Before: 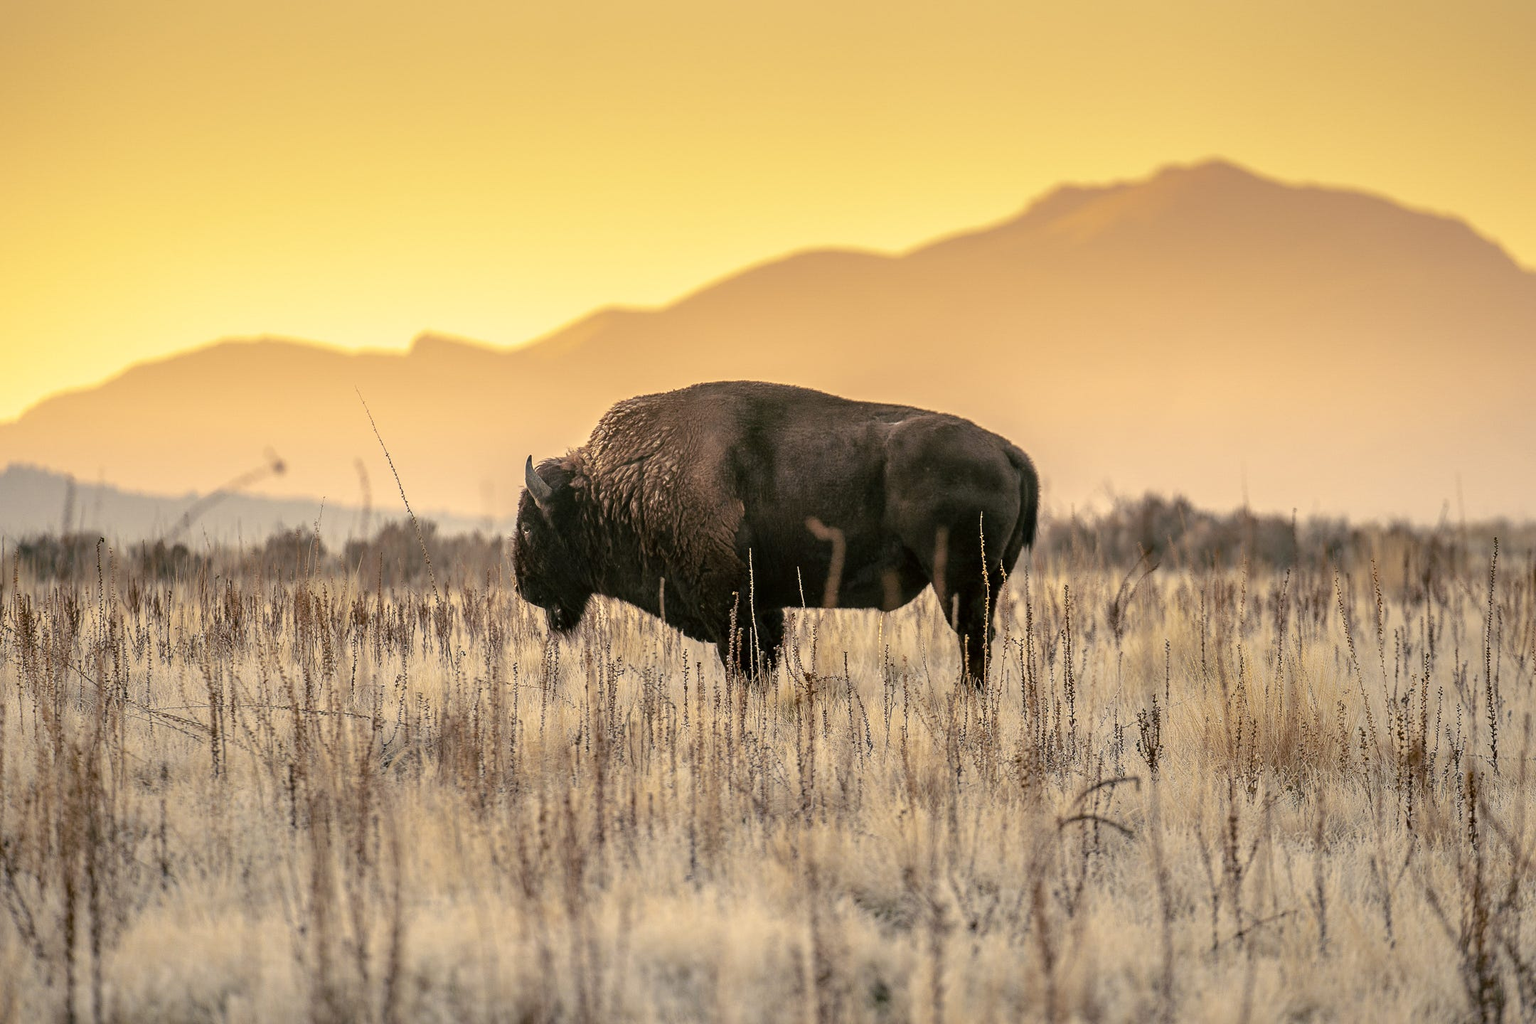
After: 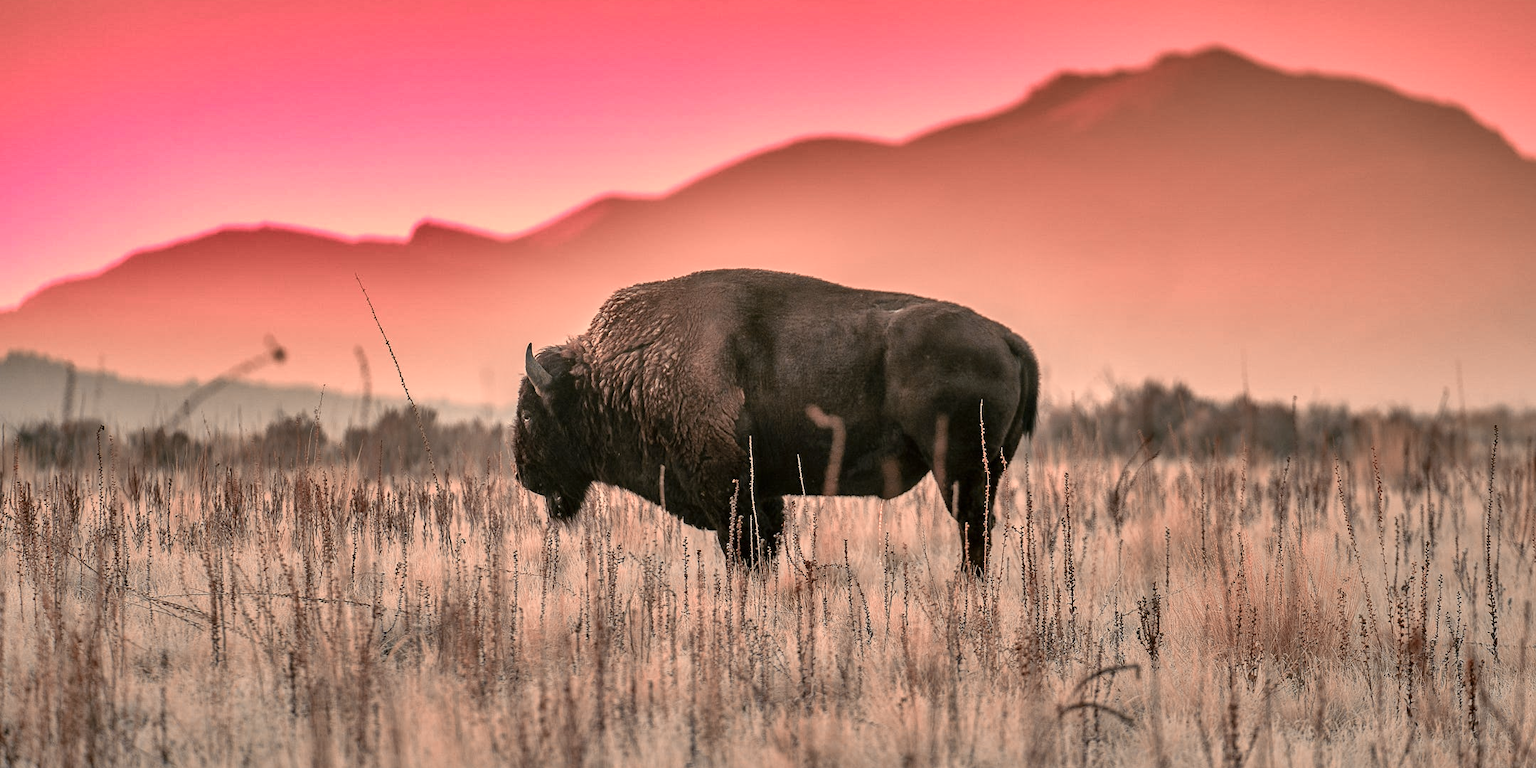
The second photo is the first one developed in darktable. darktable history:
crop: top 11.031%, bottom 13.933%
color zones: curves: ch2 [(0, 0.488) (0.143, 0.417) (0.286, 0.212) (0.429, 0.179) (0.571, 0.154) (0.714, 0.415) (0.857, 0.495) (1, 0.488)]
shadows and highlights: white point adjustment 0.103, highlights -71.28, soften with gaussian
